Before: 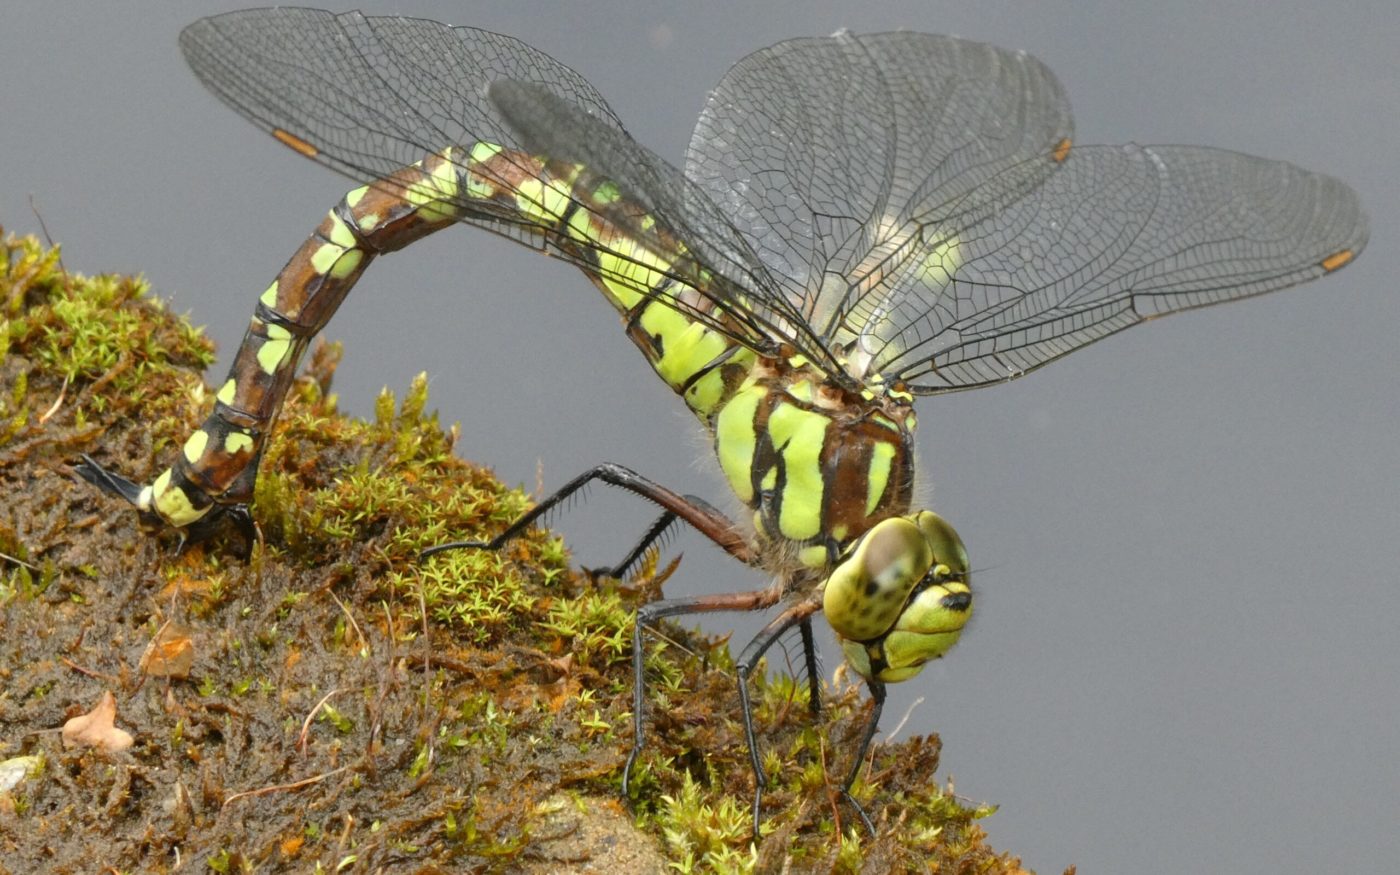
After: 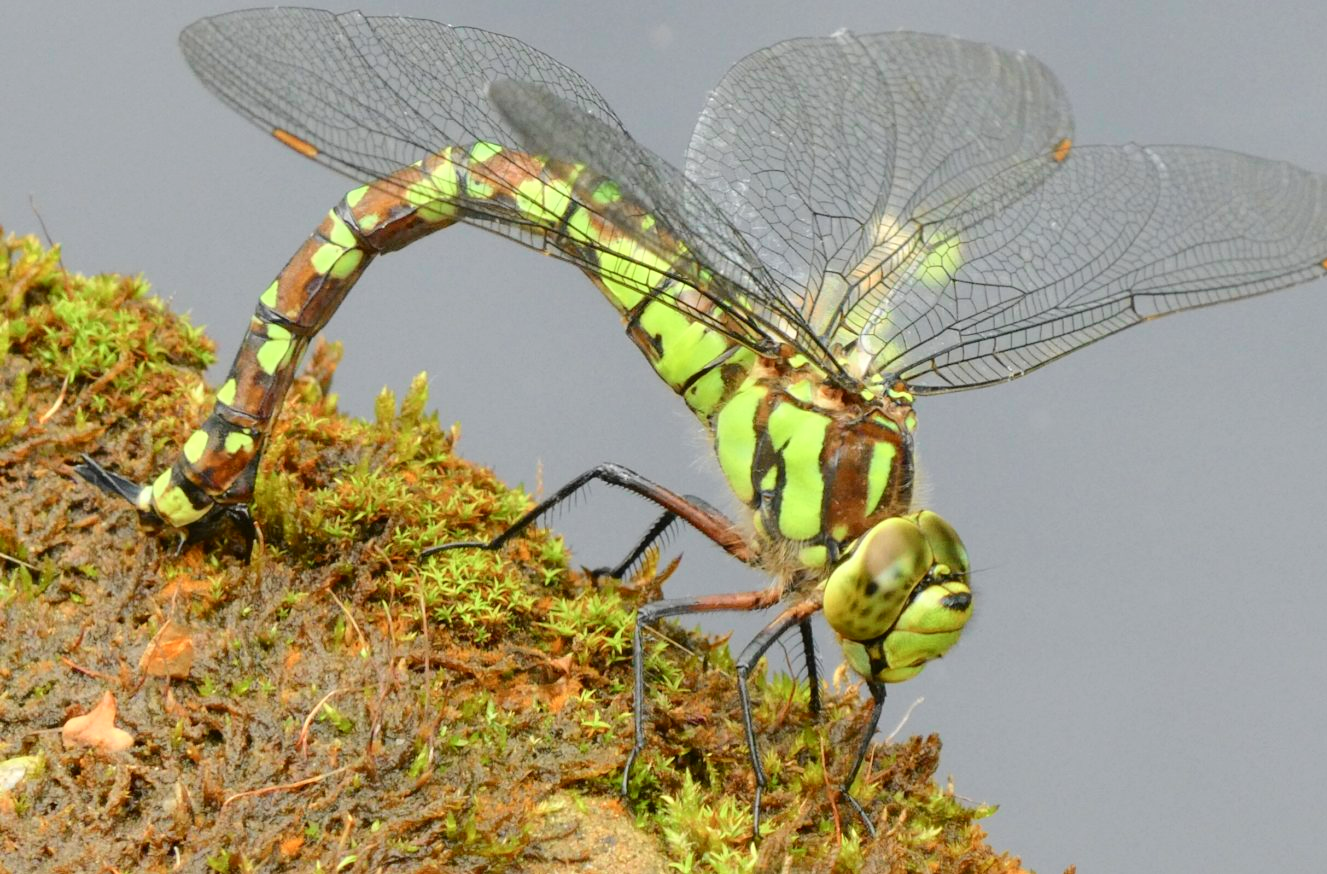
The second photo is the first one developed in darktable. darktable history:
crop and rotate: right 5.167%
tone curve: curves: ch0 [(0, 0) (0.051, 0.047) (0.102, 0.099) (0.228, 0.275) (0.432, 0.535) (0.695, 0.778) (0.908, 0.946) (1, 1)]; ch1 [(0, 0) (0.339, 0.298) (0.402, 0.363) (0.453, 0.421) (0.483, 0.469) (0.494, 0.493) (0.504, 0.501) (0.527, 0.538) (0.563, 0.595) (0.597, 0.632) (1, 1)]; ch2 [(0, 0) (0.48, 0.48) (0.504, 0.5) (0.539, 0.554) (0.59, 0.63) (0.642, 0.684) (0.824, 0.815) (1, 1)], color space Lab, independent channels, preserve colors none
